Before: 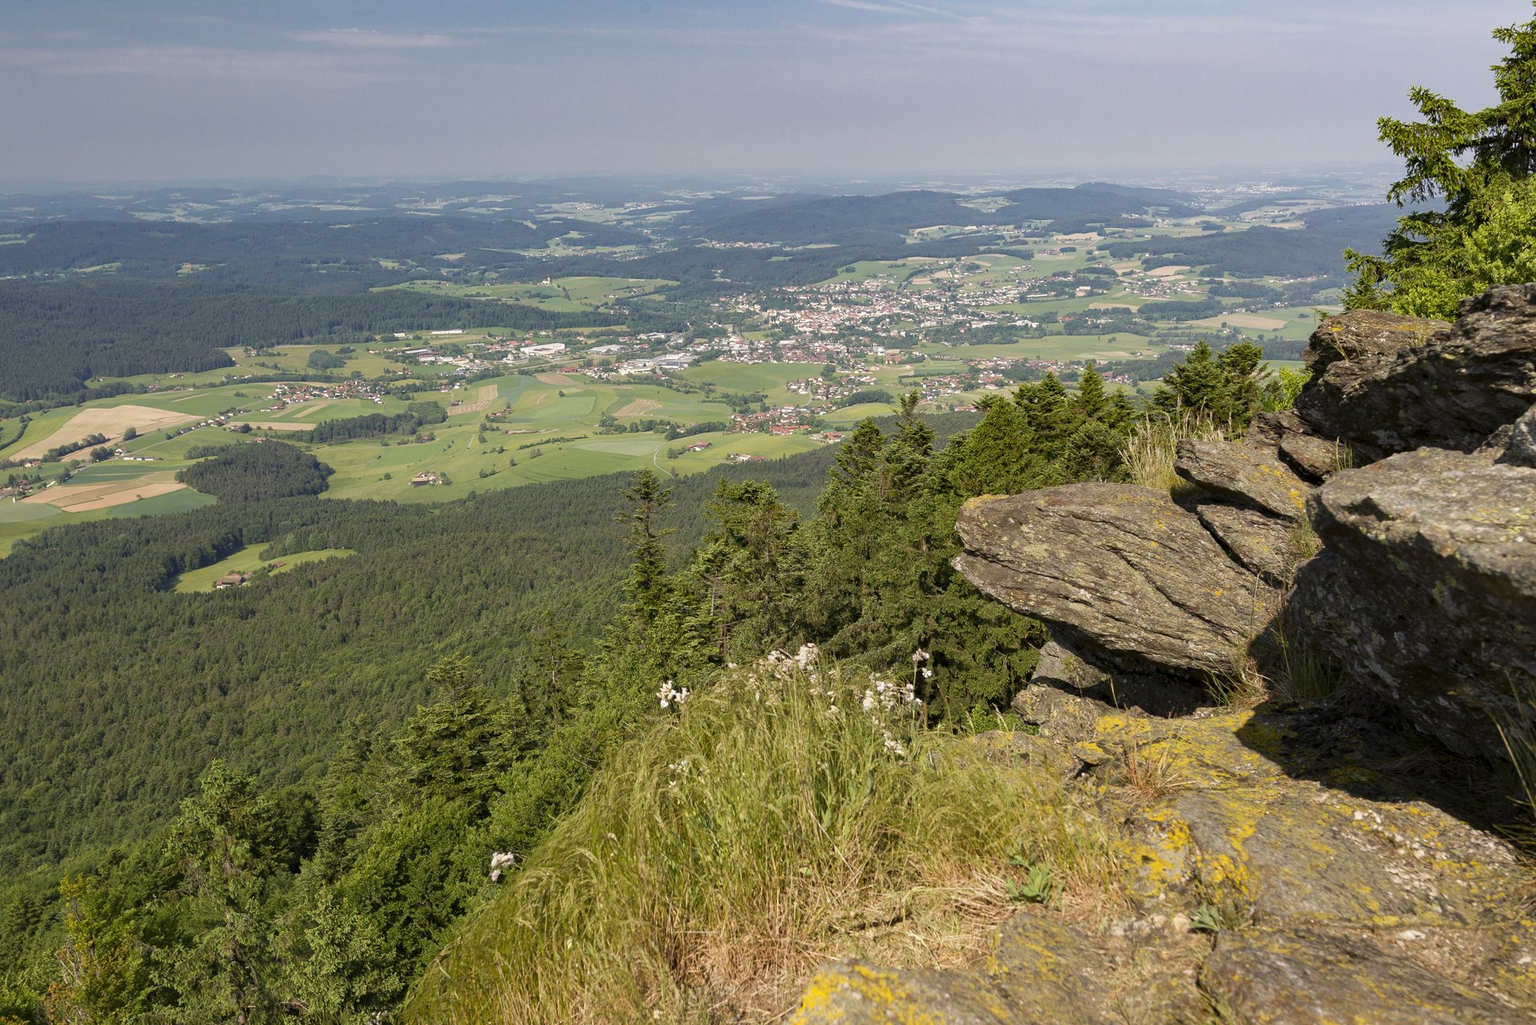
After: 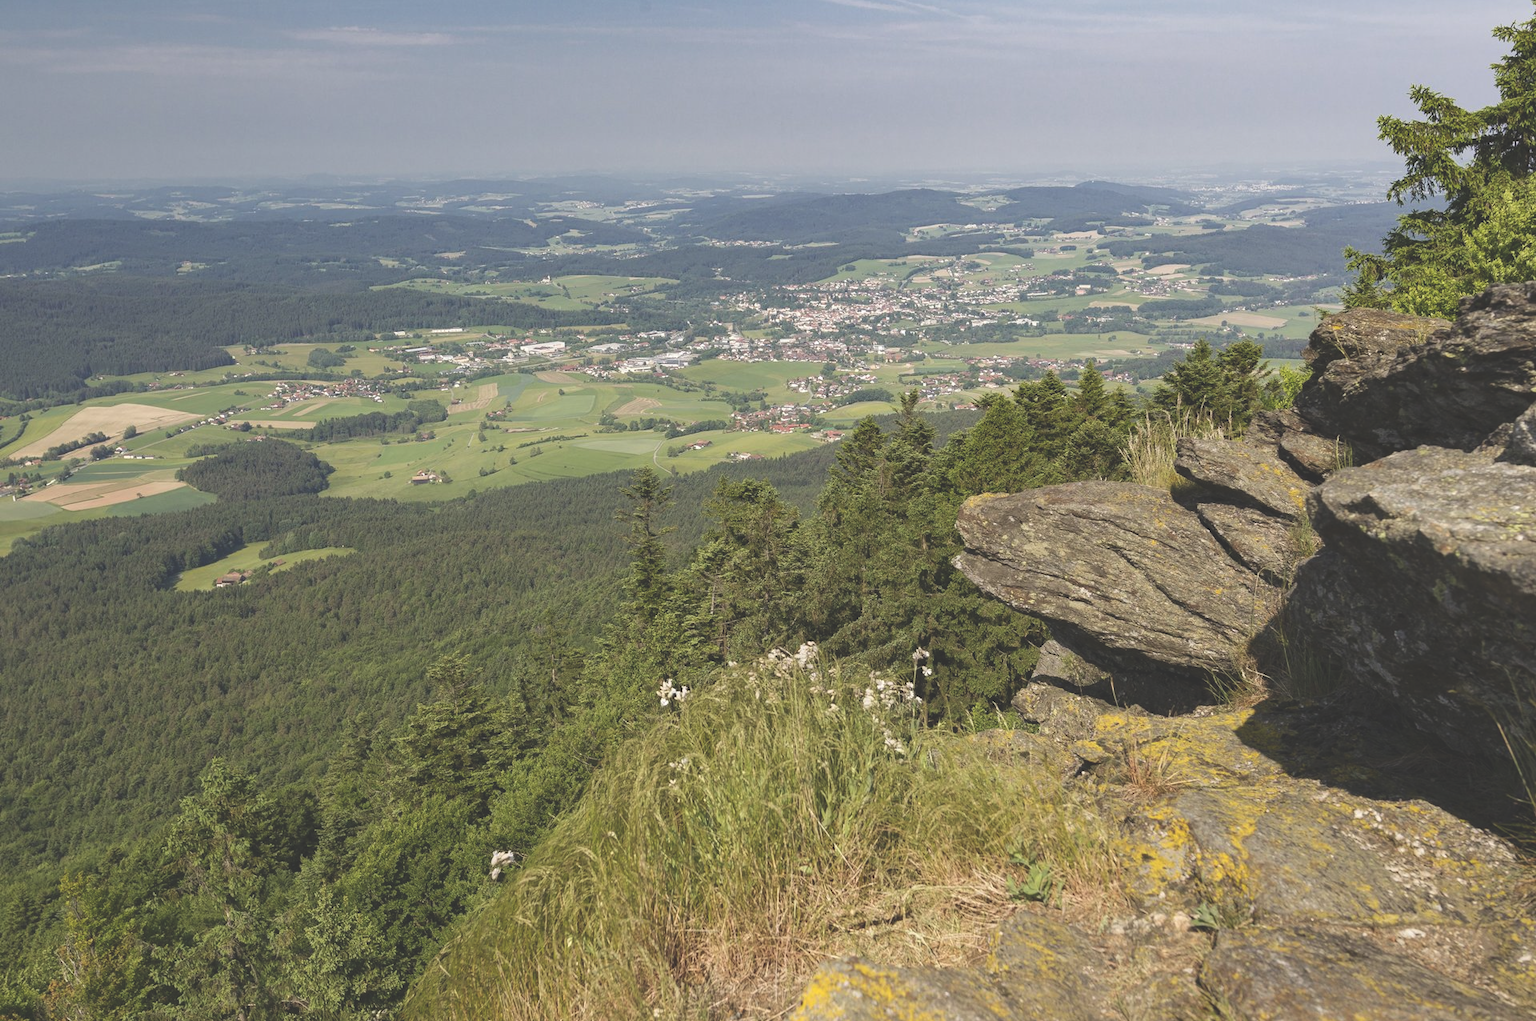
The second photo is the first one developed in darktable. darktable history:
crop: top 0.179%, bottom 0.092%
exposure: black level correction -0.031, compensate highlight preservation false
contrast brightness saturation: saturation -0.05
